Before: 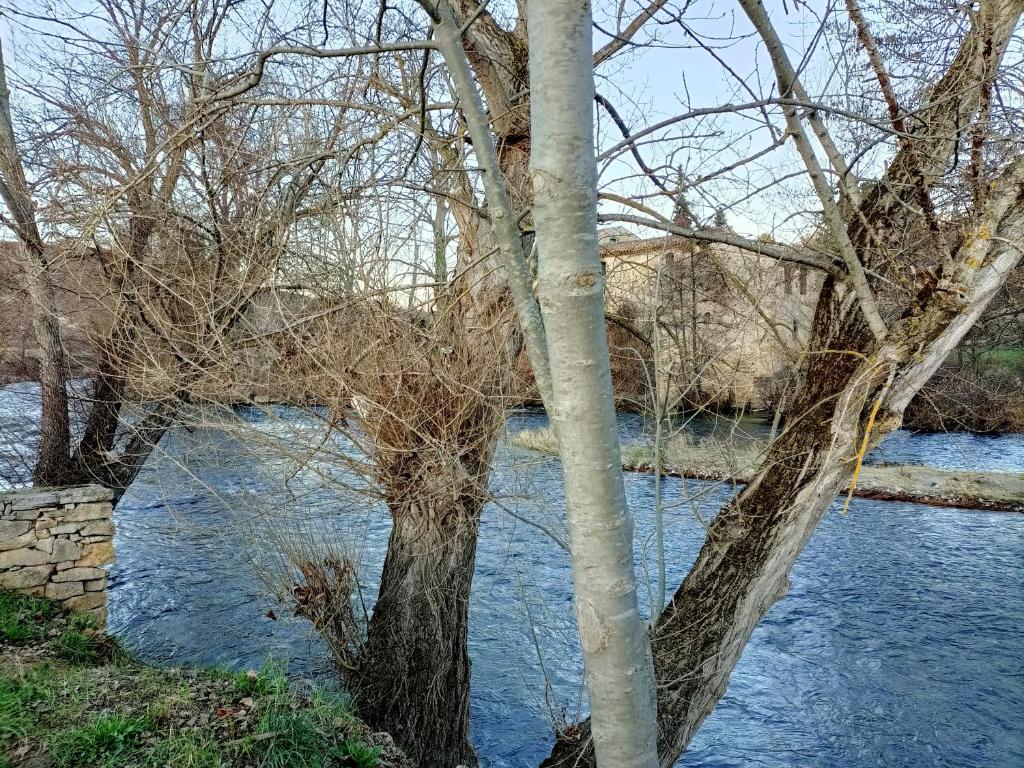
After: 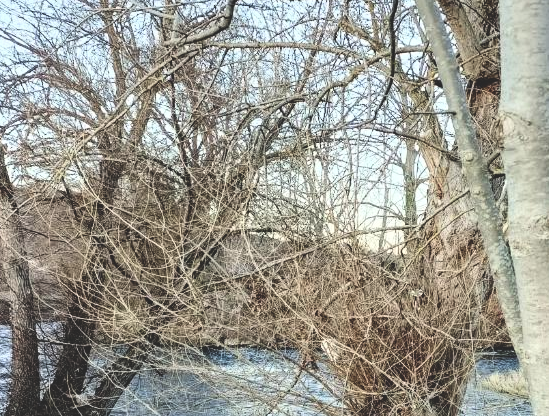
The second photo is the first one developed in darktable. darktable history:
contrast brightness saturation: contrast 0.279
crop and rotate: left 3.02%, top 7.521%, right 43.274%, bottom 38.194%
exposure: black level correction -0.042, exposure 0.064 EV, compensate exposure bias true, compensate highlight preservation false
